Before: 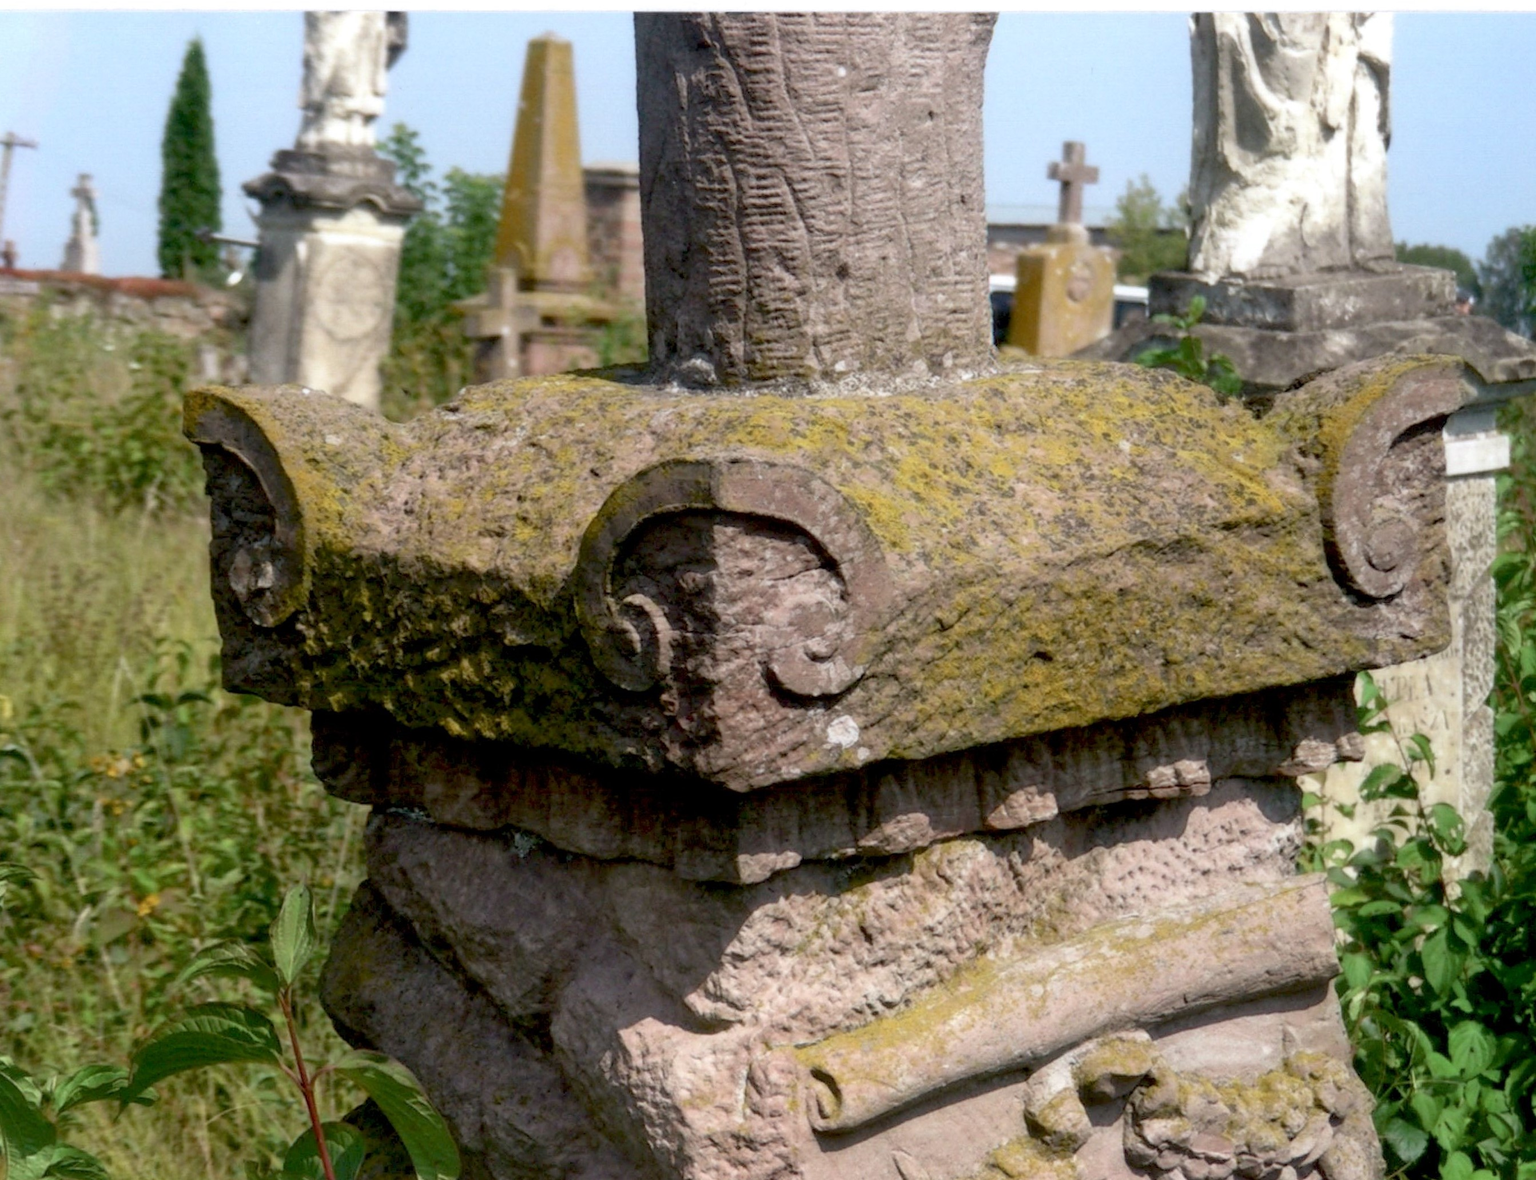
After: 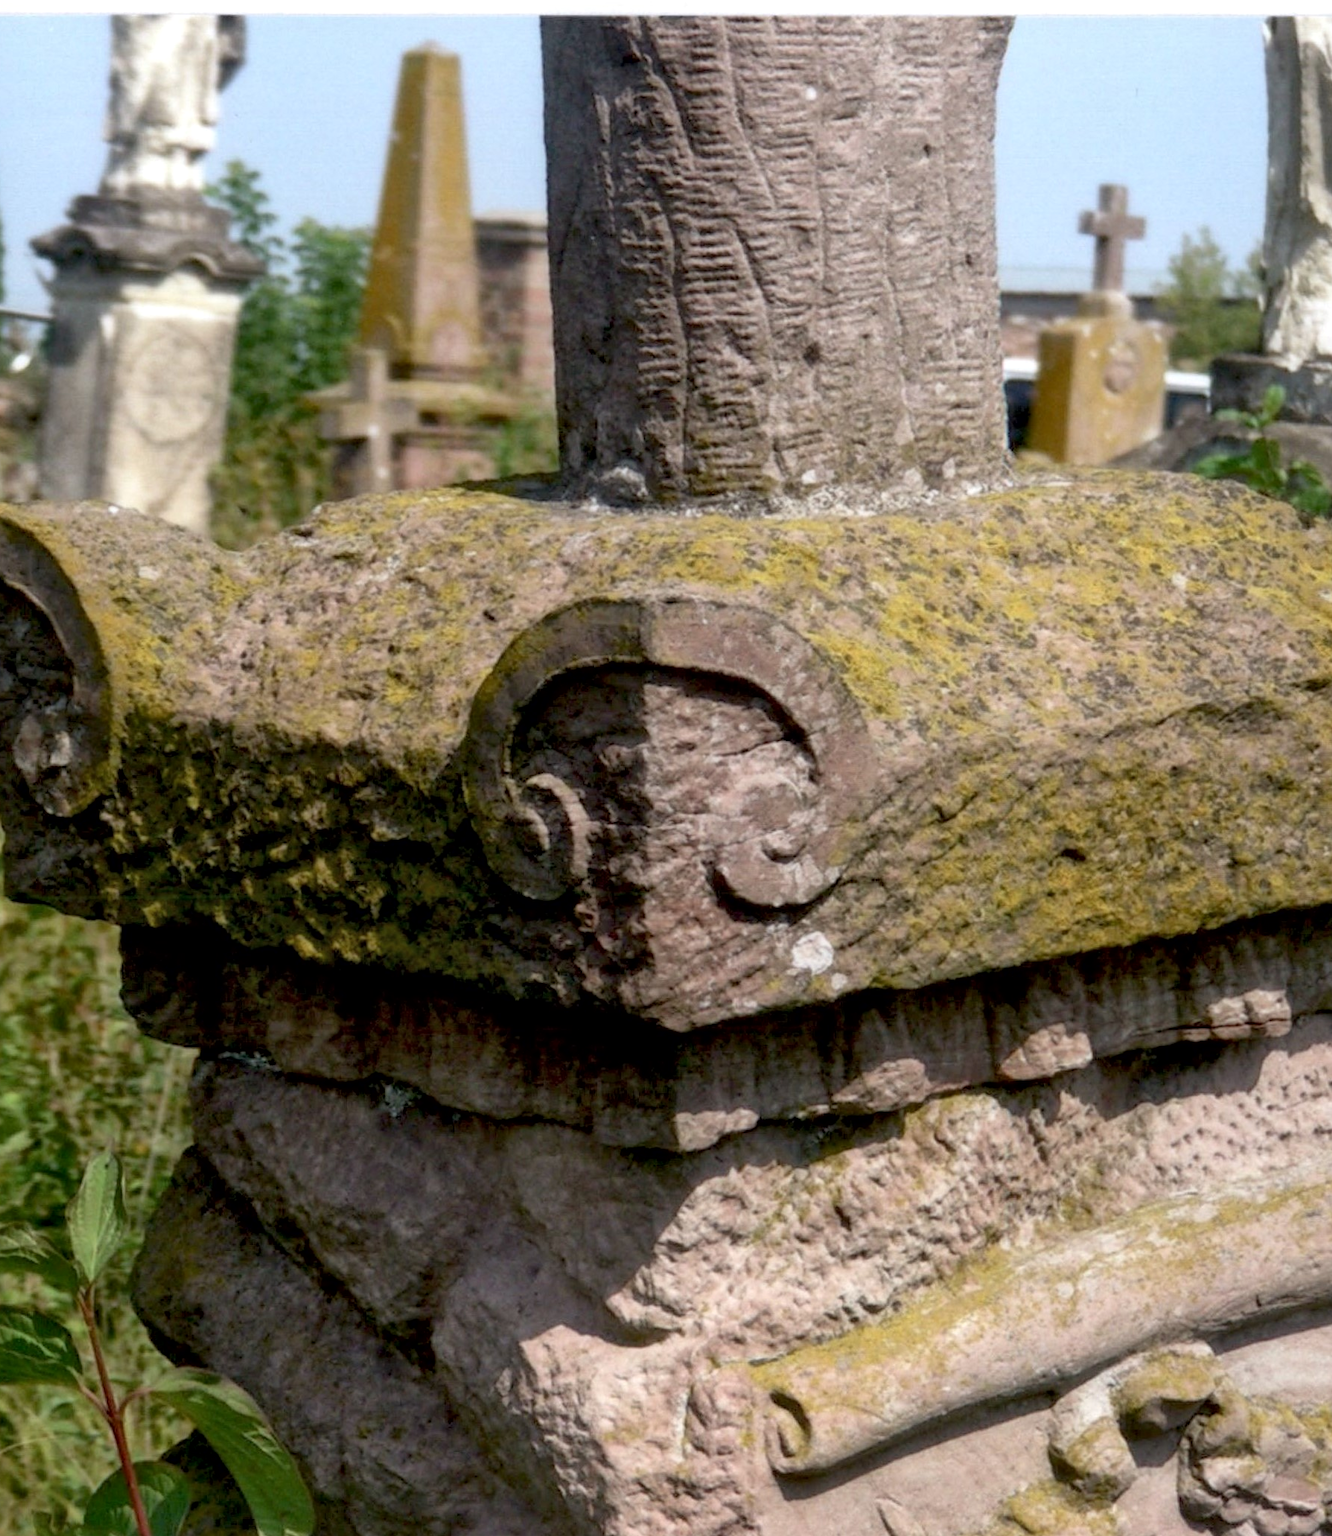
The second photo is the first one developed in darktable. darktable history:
crop and rotate: left 14.292%, right 19.041%
local contrast: mode bilateral grid, contrast 20, coarseness 50, detail 120%, midtone range 0.2
